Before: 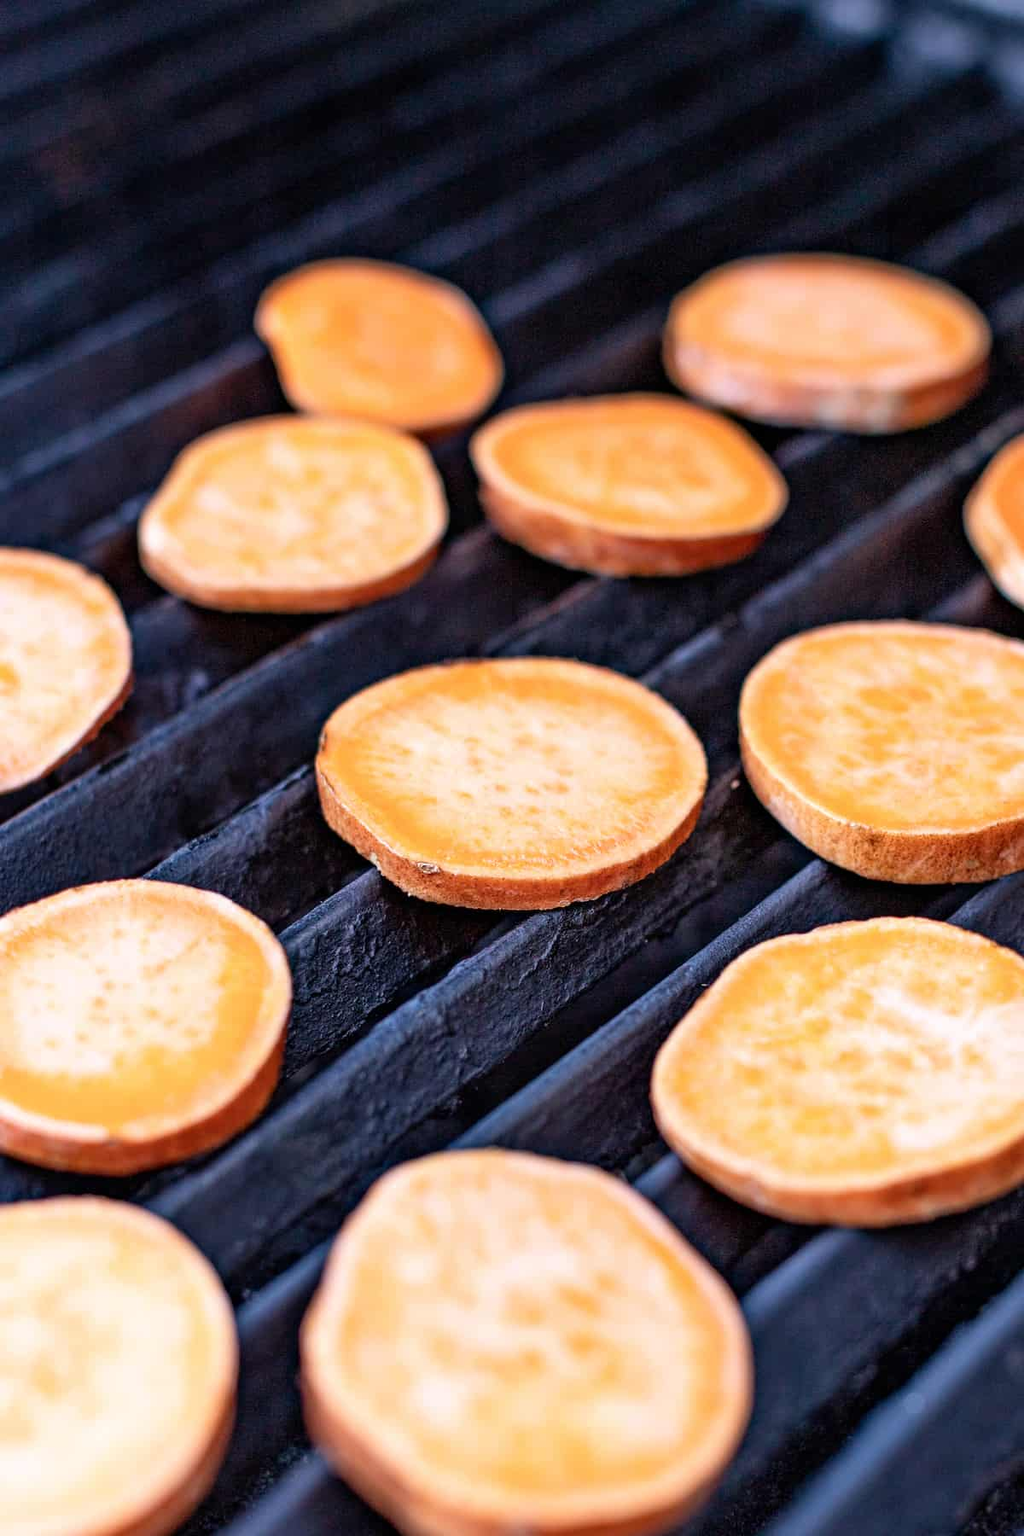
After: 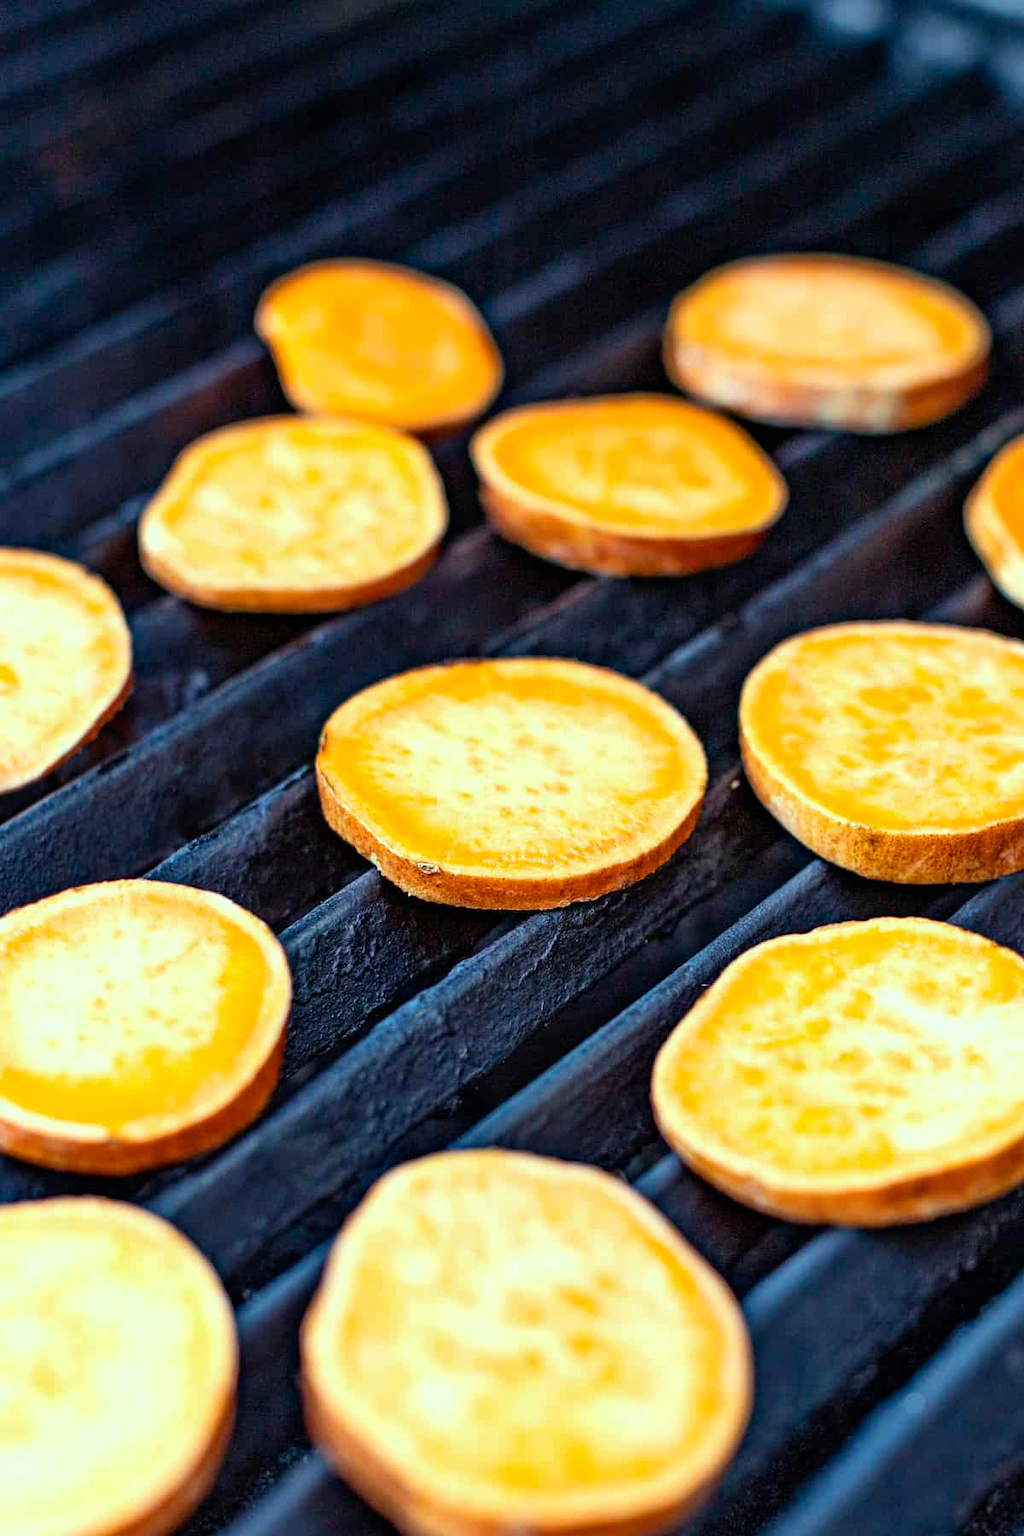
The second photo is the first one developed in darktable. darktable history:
color balance rgb: shadows lift › luminance -8.11%, shadows lift › chroma 2.26%, shadows lift › hue 162.66°, power › hue 328.21°, highlights gain › luminance 15.331%, highlights gain › chroma 6.976%, highlights gain › hue 125.57°, perceptual saturation grading › global saturation 25.487%
